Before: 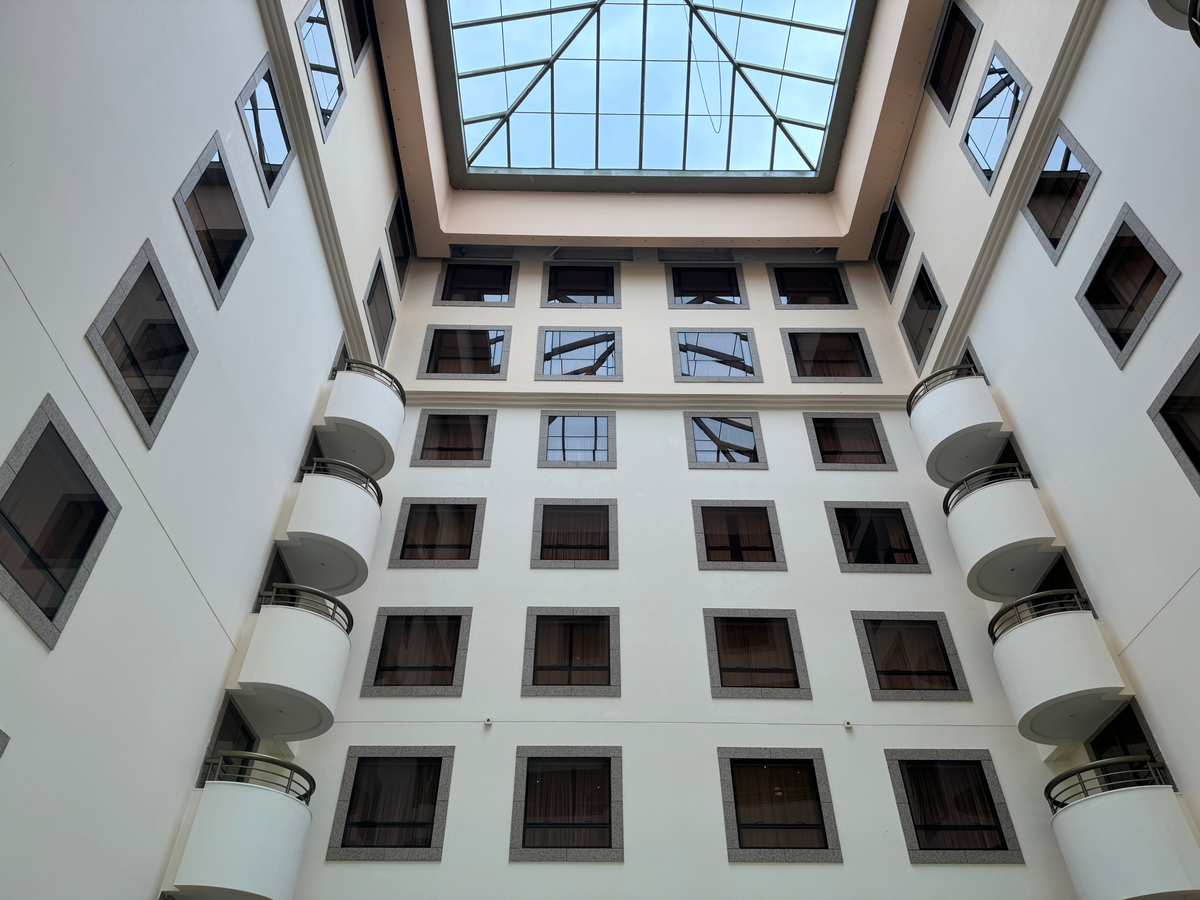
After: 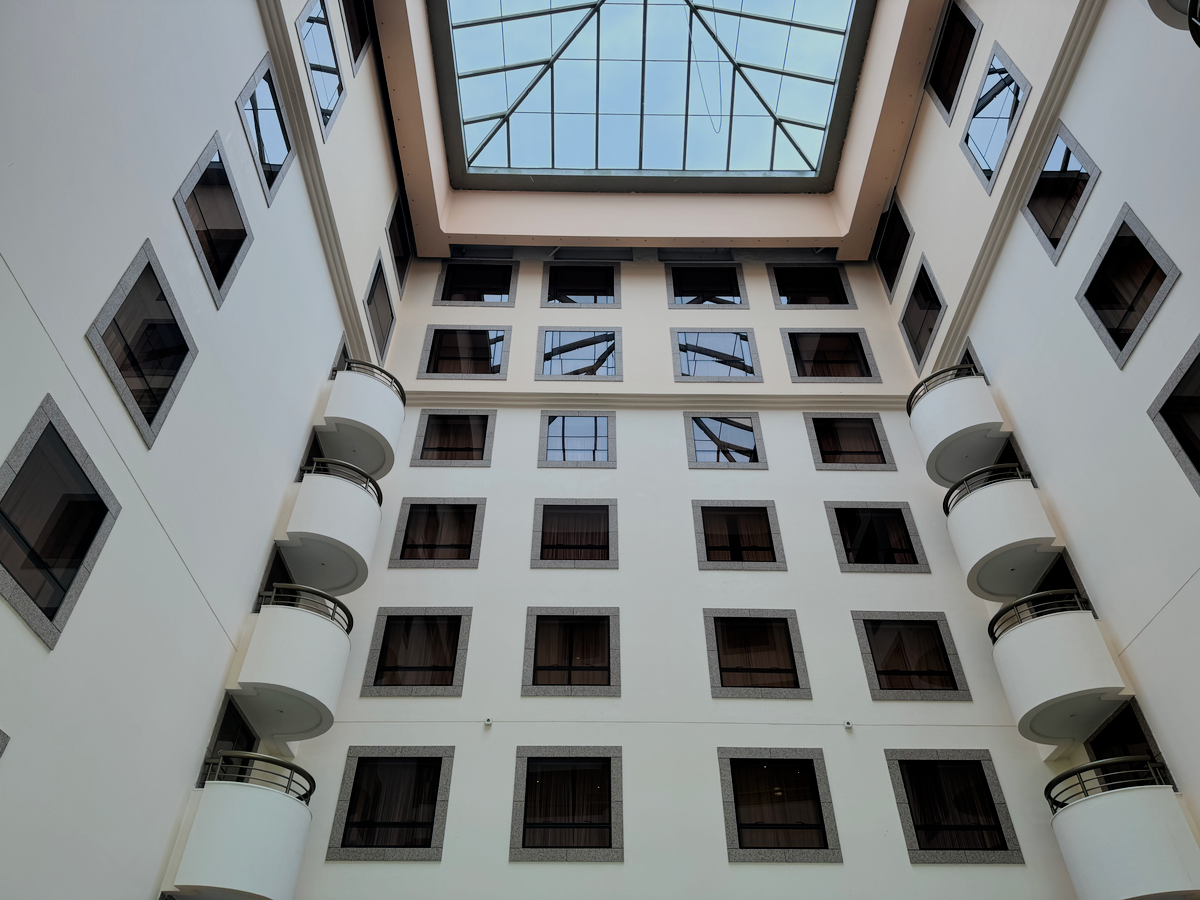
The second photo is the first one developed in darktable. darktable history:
contrast brightness saturation: contrast 0.04, saturation 0.16
filmic rgb: black relative exposure -7.65 EV, white relative exposure 4.56 EV, hardness 3.61
